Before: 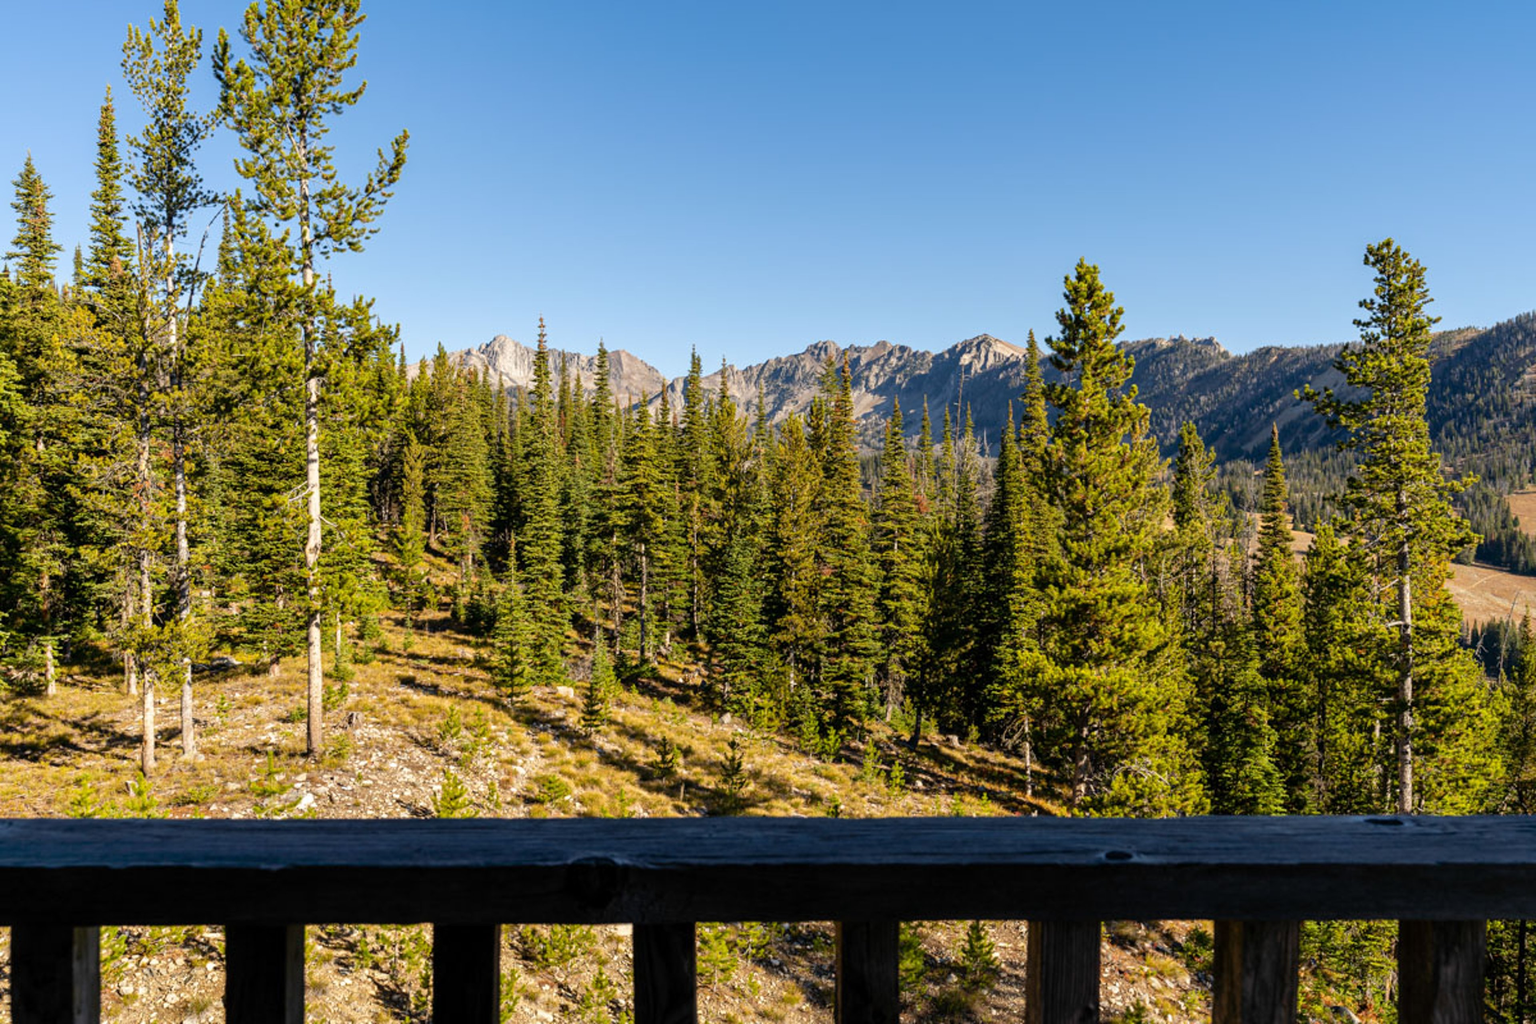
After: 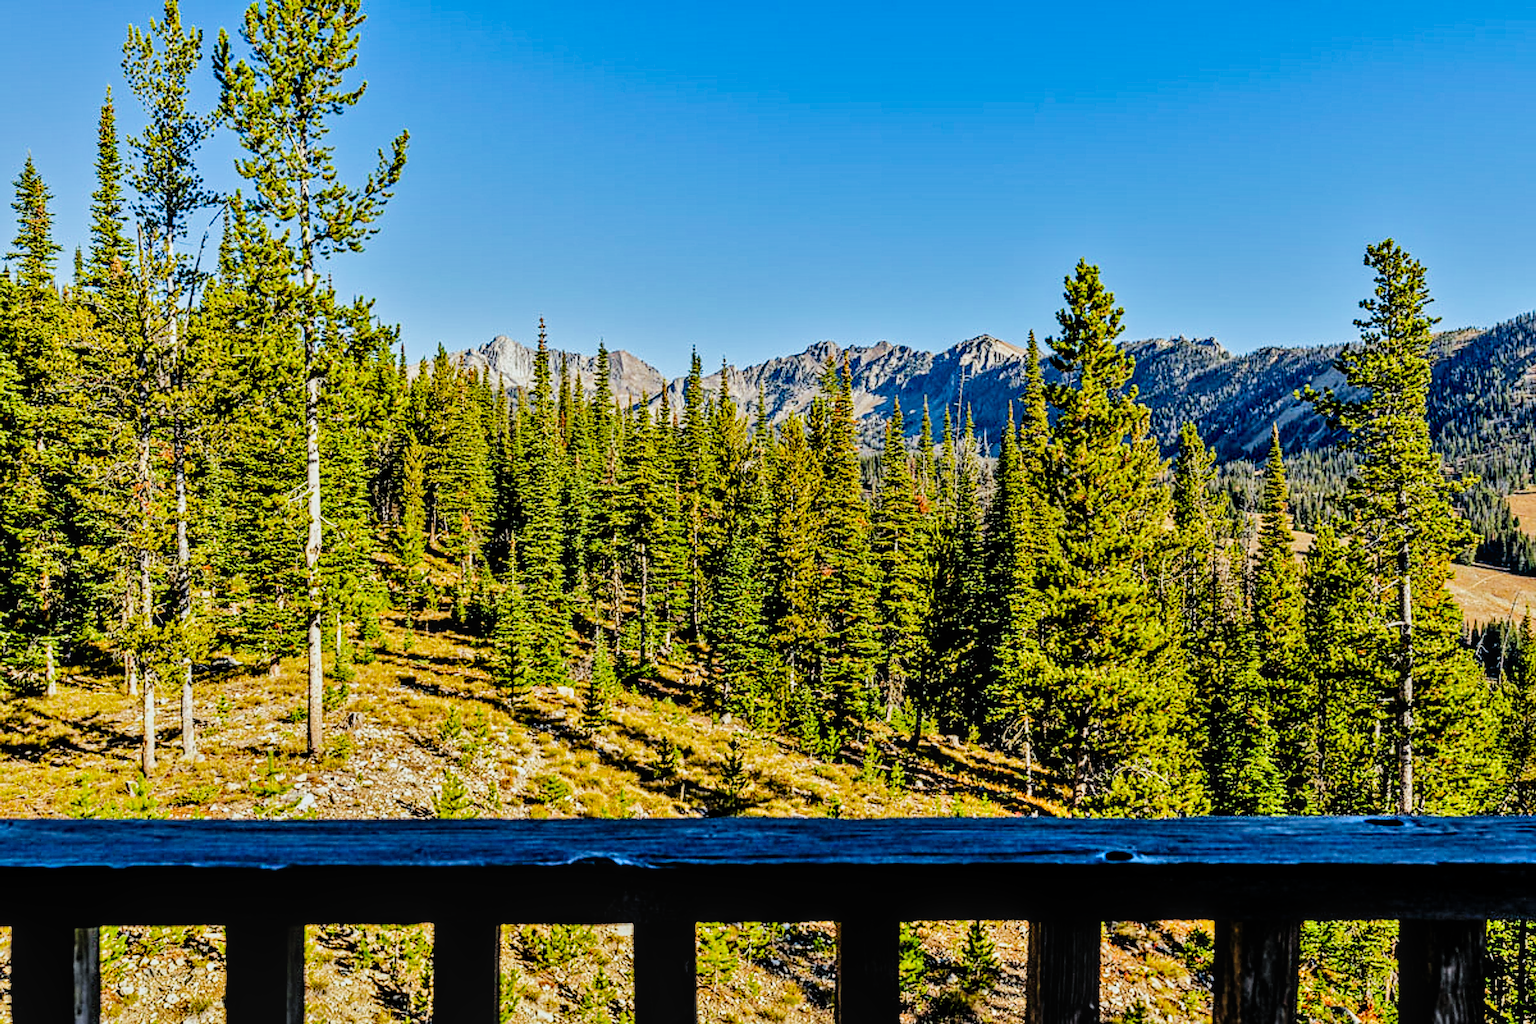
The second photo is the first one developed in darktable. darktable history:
color calibration: illuminant Planckian (black body), adaptation linear Bradford (ICC v4), x 0.364, y 0.367, temperature 4417.56 K, saturation algorithm version 1 (2020)
filmic rgb: black relative exposure -7.75 EV, white relative exposure 4.4 EV, threshold 3 EV, hardness 3.76, latitude 38.11%, contrast 0.966, highlights saturation mix 10%, shadows ↔ highlights balance 4.59%, color science v4 (2020), enable highlight reconstruction true
local contrast: on, module defaults
shadows and highlights: soften with gaussian
contrast brightness saturation: contrast 0.04, saturation 0.16
sharpen: on, module defaults
contrast equalizer: octaves 7, y [[0.5, 0.542, 0.583, 0.625, 0.667, 0.708], [0.5 ×6], [0.5 ×6], [0 ×6], [0 ×6]]
base curve: curves: ch0 [(0, 0) (0.262, 0.32) (0.722, 0.705) (1, 1)]
tone curve: curves: ch0 [(0, 0) (0.004, 0.002) (0.02, 0.013) (0.218, 0.218) (0.664, 0.718) (0.832, 0.873) (1, 1)], preserve colors none
